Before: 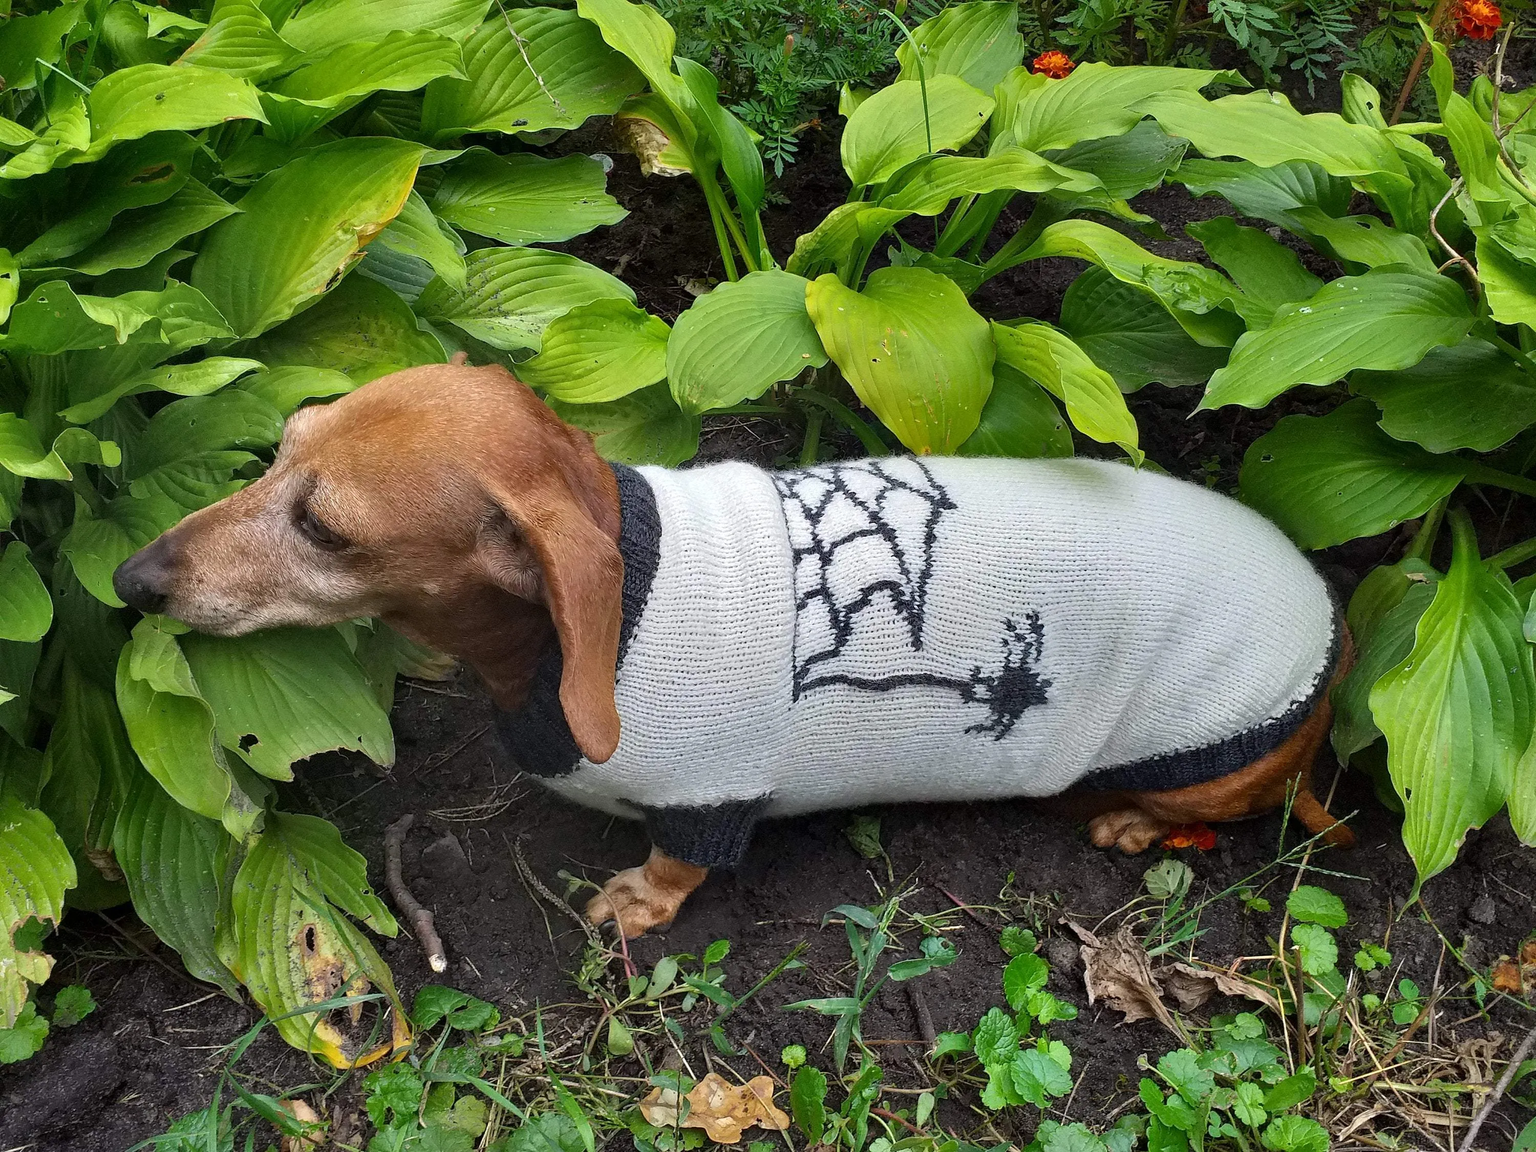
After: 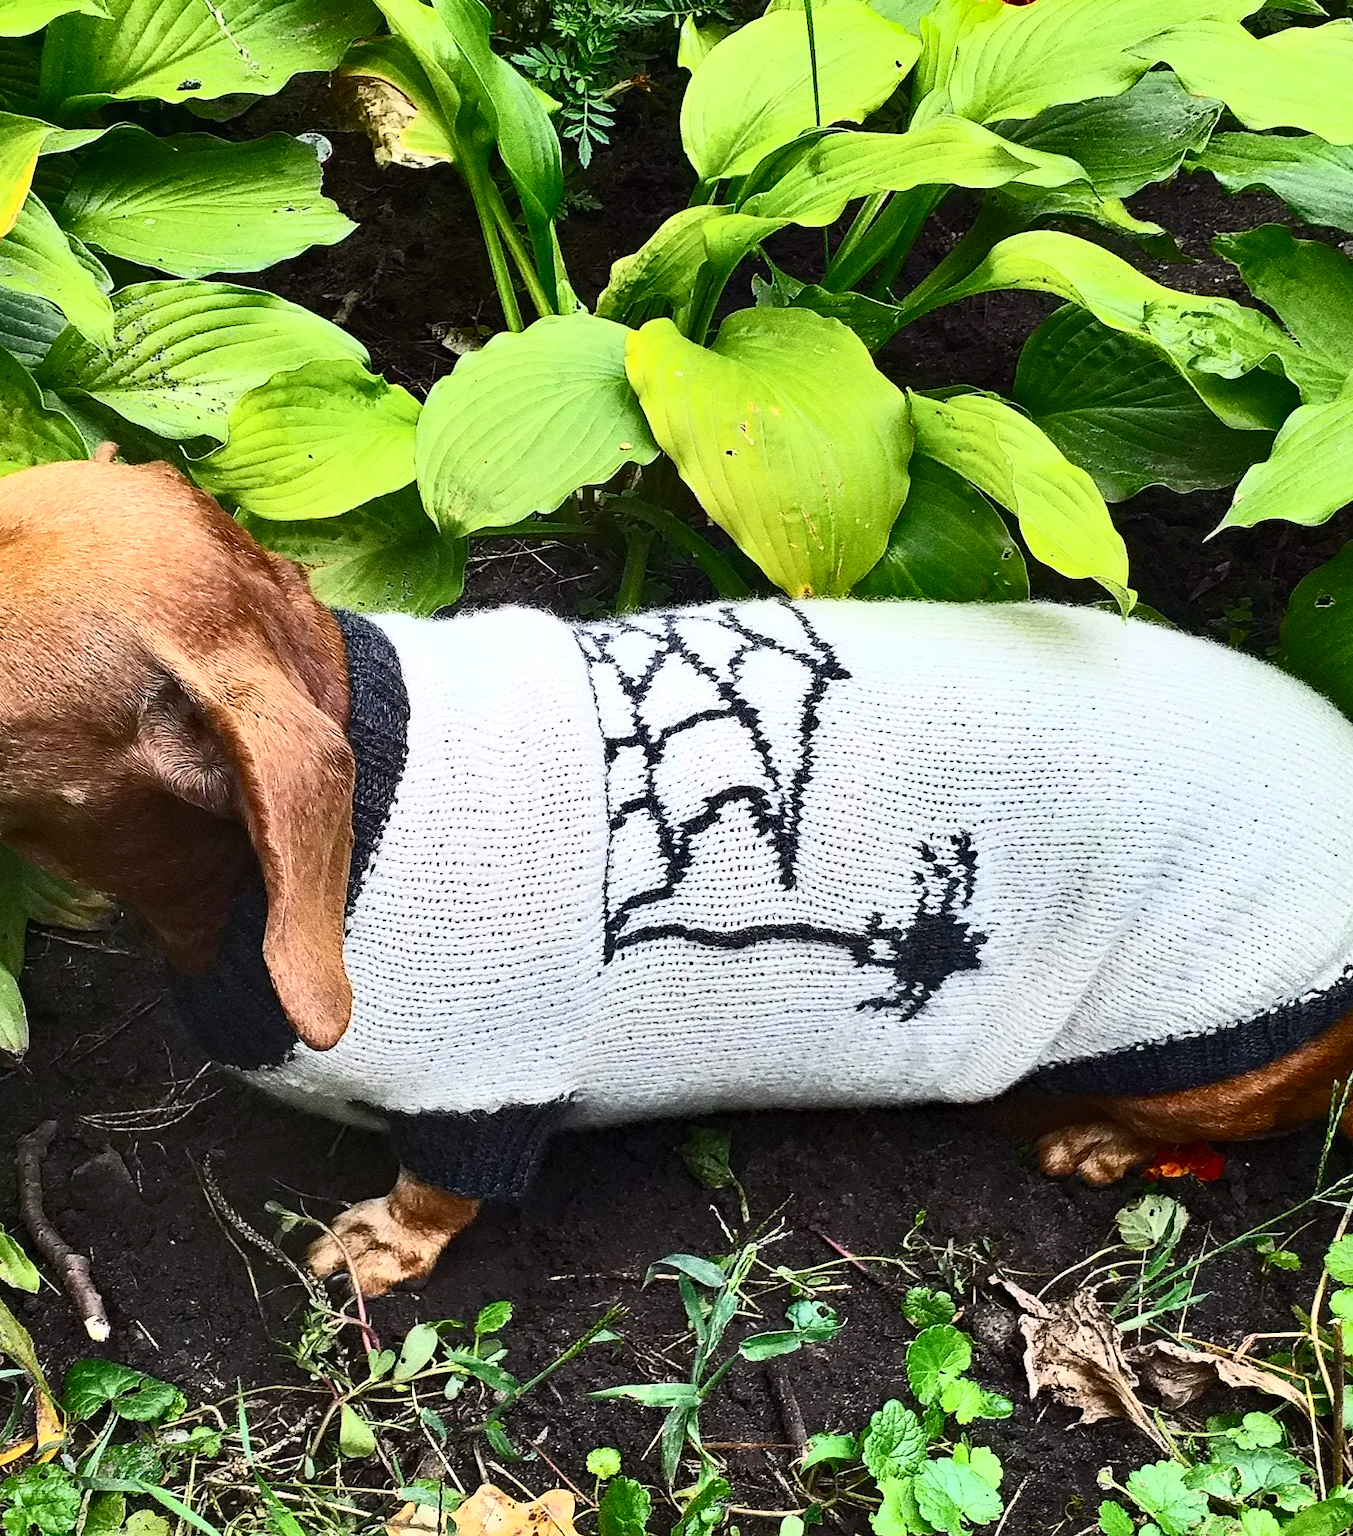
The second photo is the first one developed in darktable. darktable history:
contrast brightness saturation: contrast 0.62, brightness 0.34, saturation 0.14
haze removal: compatibility mode true, adaptive false
shadows and highlights: shadows 5, soften with gaussian
rotate and perspective: rotation 0.074°, lens shift (vertical) 0.096, lens shift (horizontal) -0.041, crop left 0.043, crop right 0.952, crop top 0.024, crop bottom 0.979
crop and rotate: left 22.918%, top 5.629%, right 14.711%, bottom 2.247%
tone equalizer: -8 EV -1.84 EV, -7 EV -1.16 EV, -6 EV -1.62 EV, smoothing diameter 25%, edges refinement/feathering 10, preserve details guided filter
